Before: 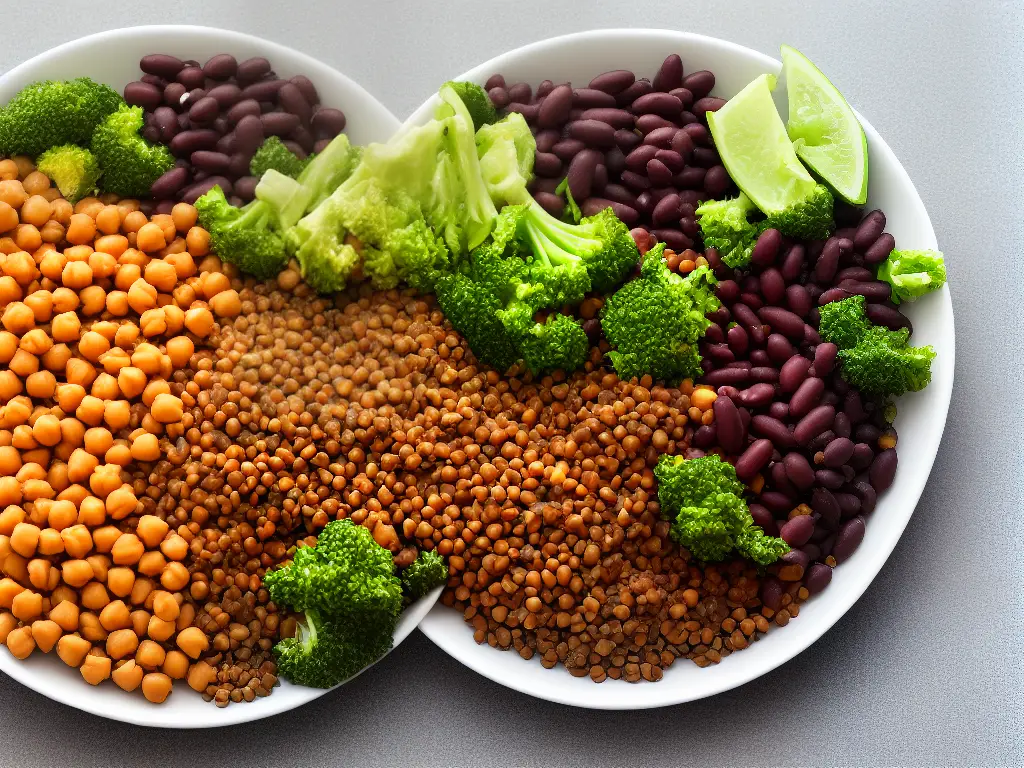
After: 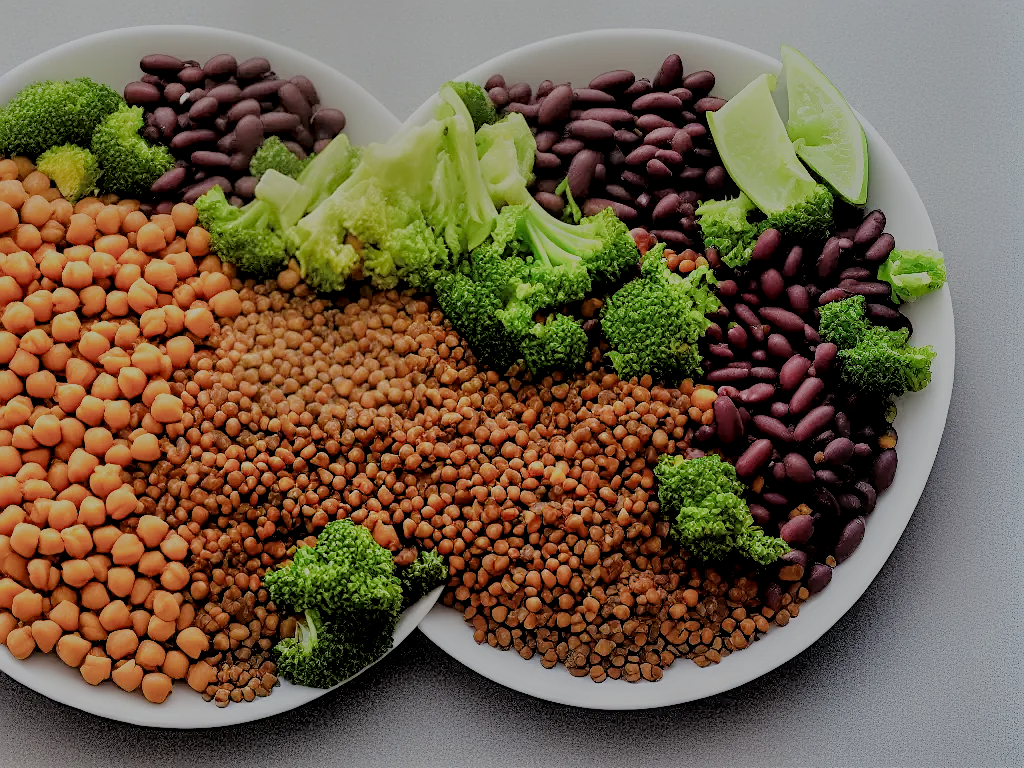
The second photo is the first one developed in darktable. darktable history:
tone equalizer: -7 EV 0.18 EV, -6 EV 0.12 EV, -5 EV 0.08 EV, -4 EV 0.04 EV, -2 EV -0.02 EV, -1 EV -0.04 EV, +0 EV -0.06 EV, luminance estimator HSV value / RGB max
sharpen: on, module defaults
shadows and highlights: shadows 4.1, highlights -17.6, soften with gaussian
local contrast: on, module defaults
filmic rgb: black relative exposure -4.42 EV, white relative exposure 6.58 EV, hardness 1.85, contrast 0.5
